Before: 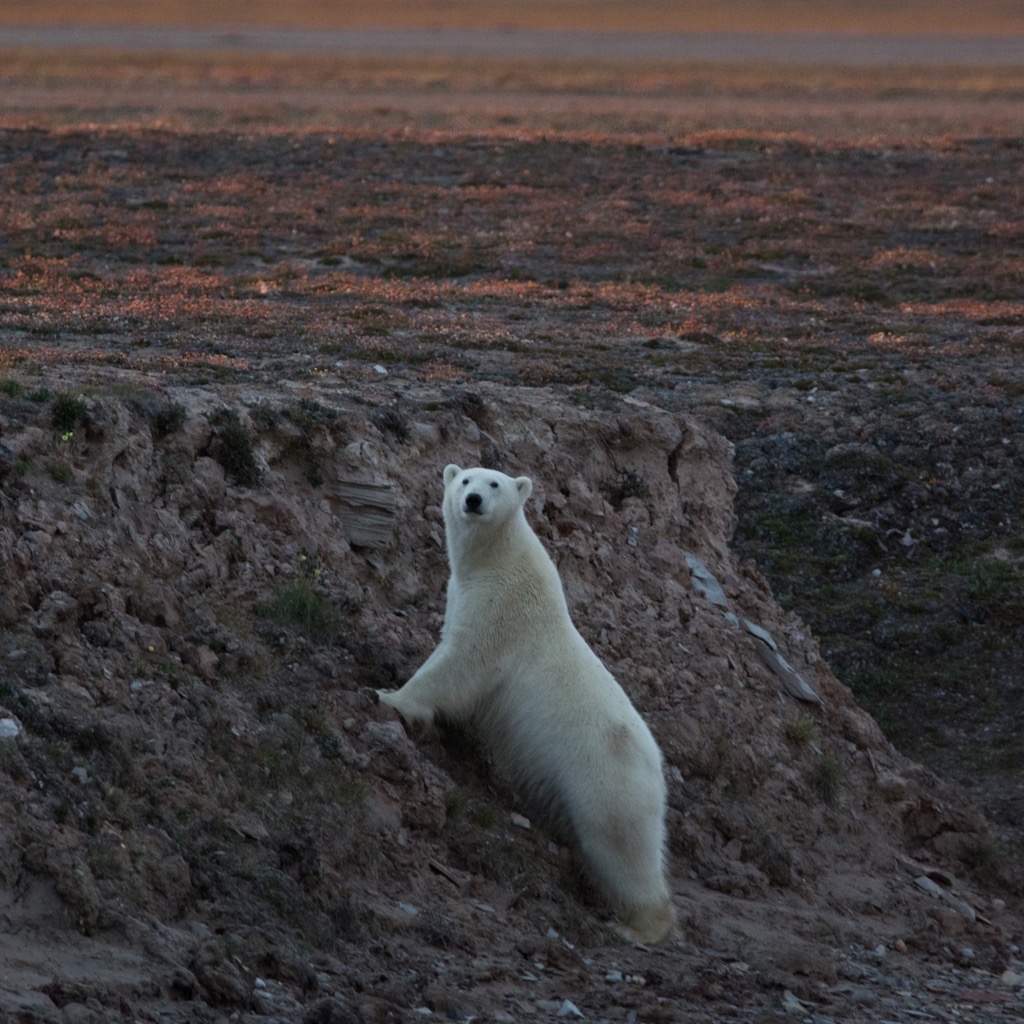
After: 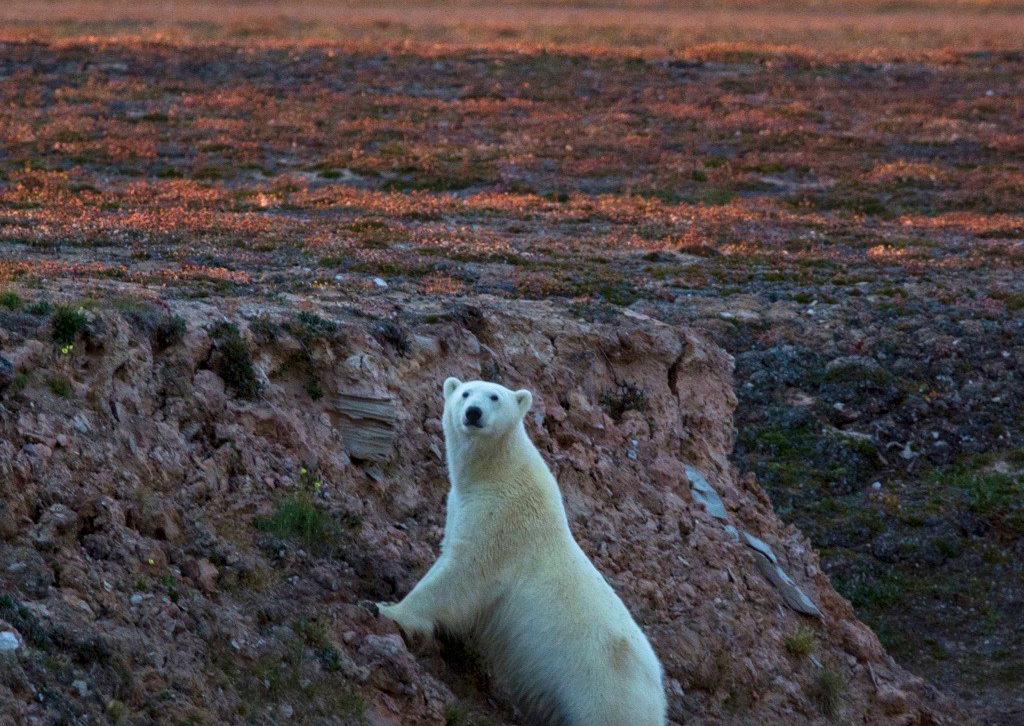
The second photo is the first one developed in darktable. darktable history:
color balance rgb: perceptual saturation grading › global saturation 0.747%, global vibrance 44.242%
exposure: exposure 0.376 EV, compensate highlight preservation false
contrast brightness saturation: saturation 0.134
crop and rotate: top 8.548%, bottom 20.499%
velvia: on, module defaults
local contrast: on, module defaults
